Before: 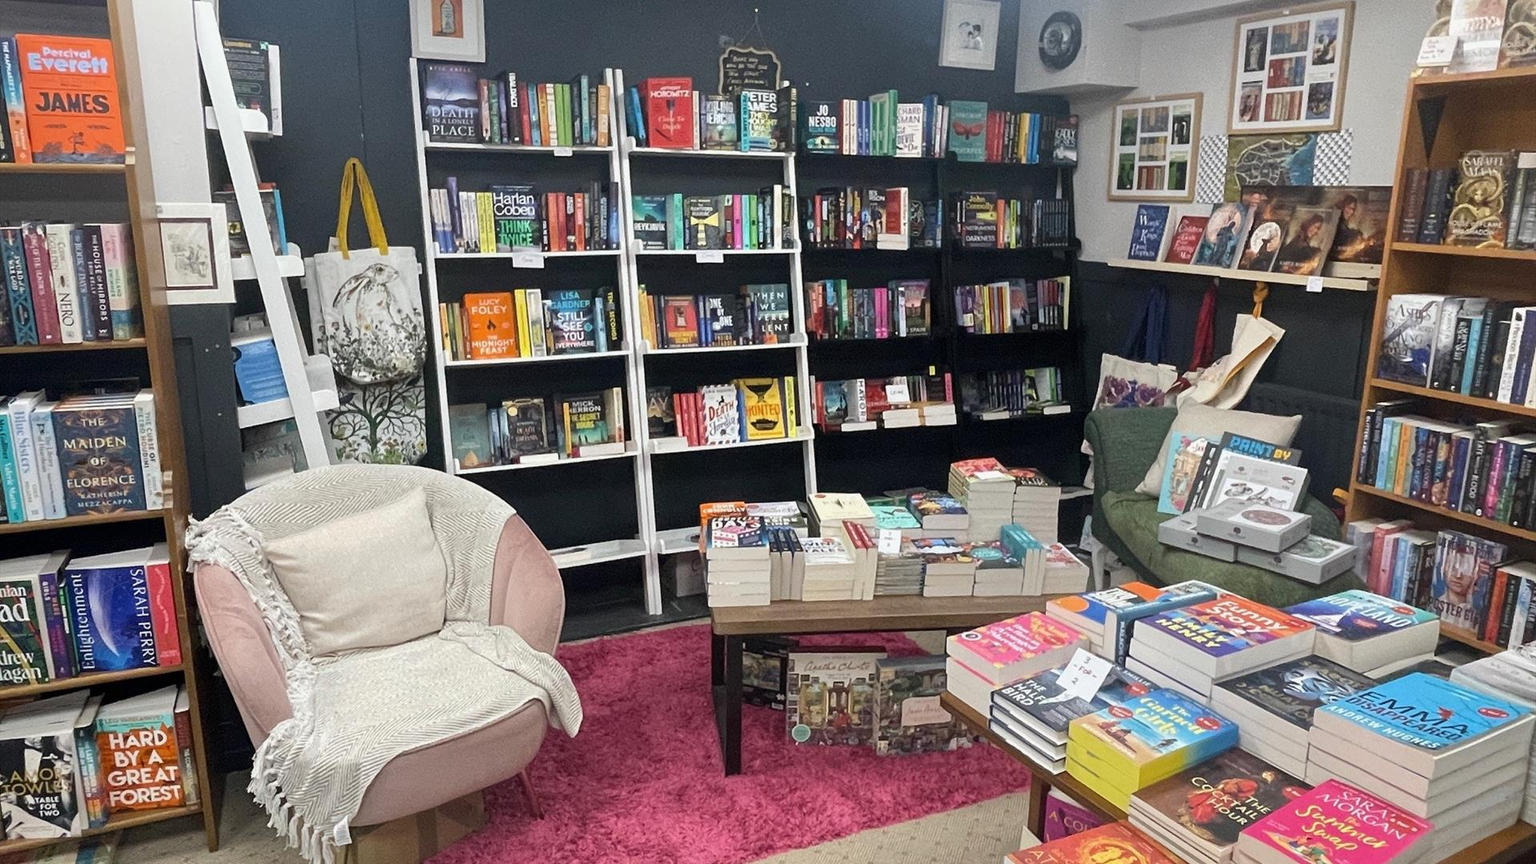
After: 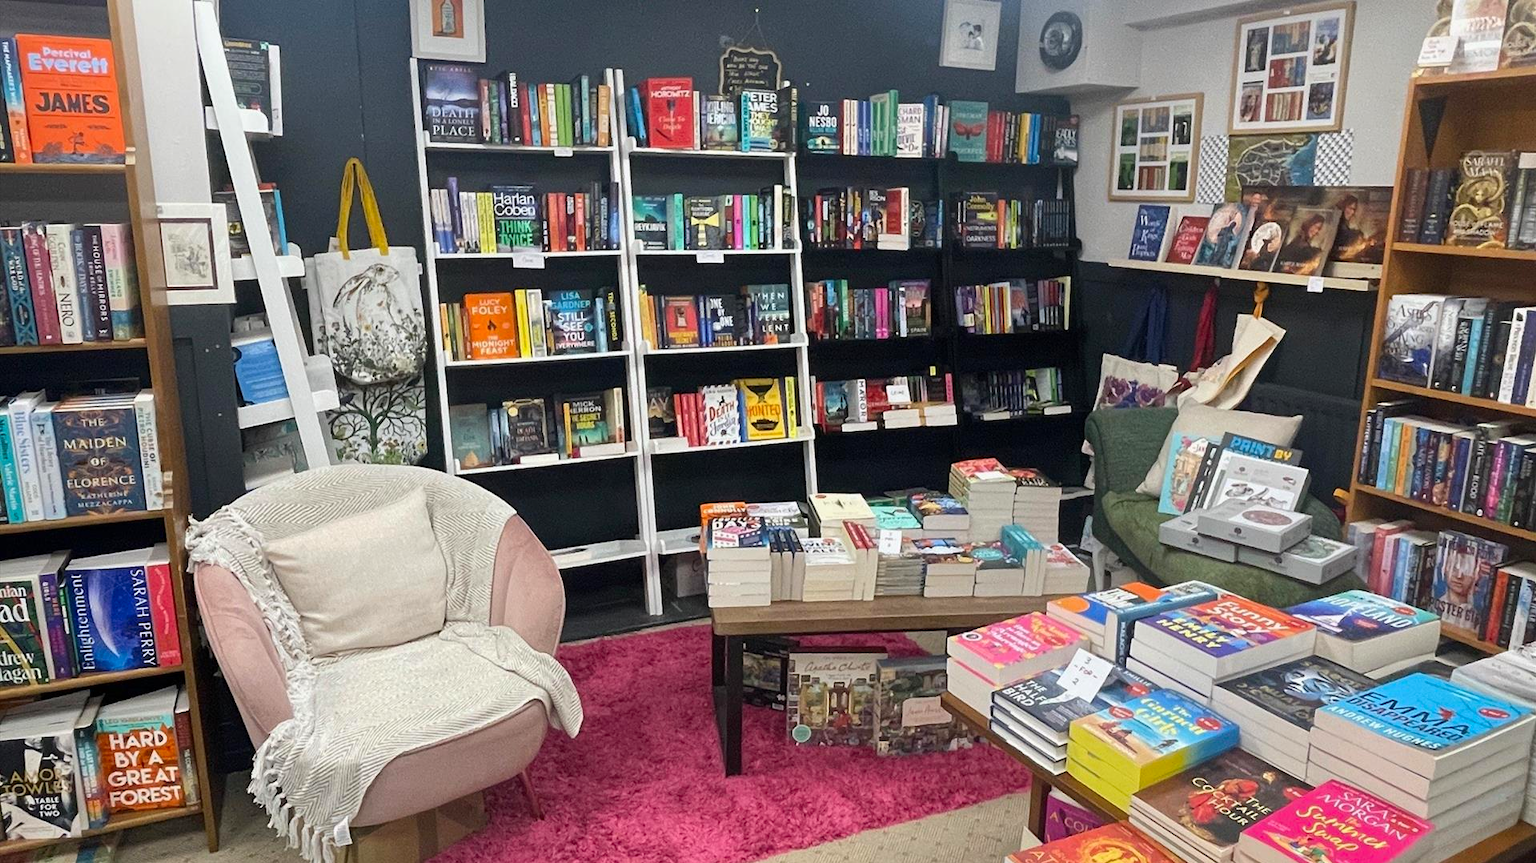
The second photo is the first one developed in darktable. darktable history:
crop: left 0.007%
contrast brightness saturation: contrast 0.04, saturation 0.163
